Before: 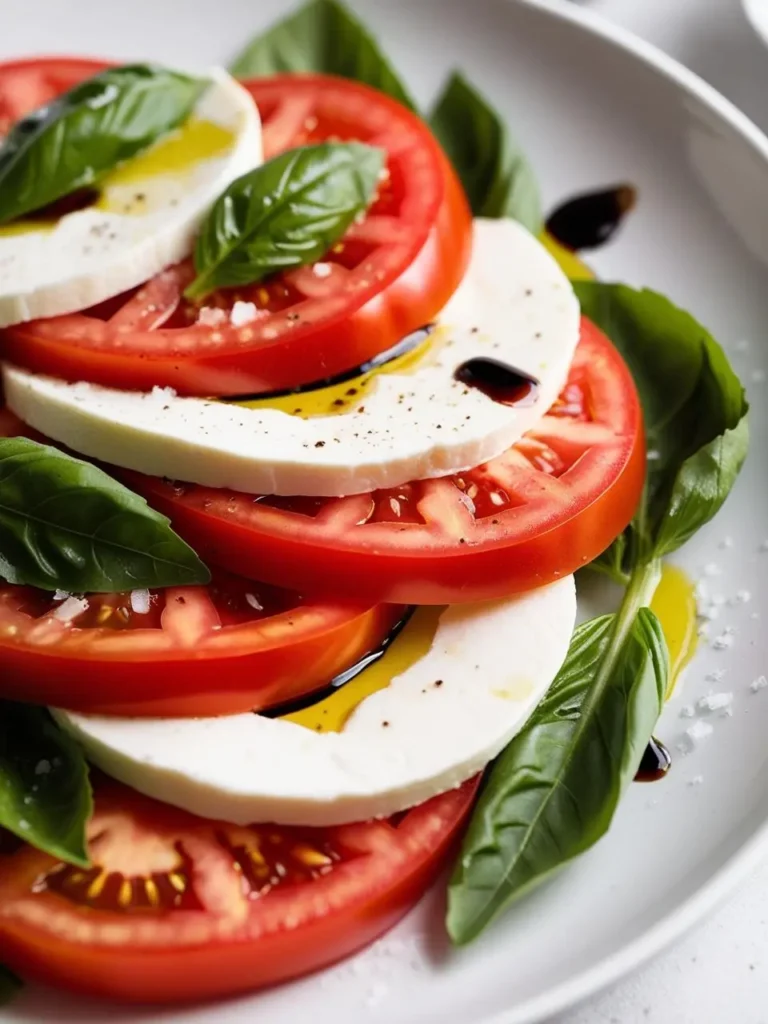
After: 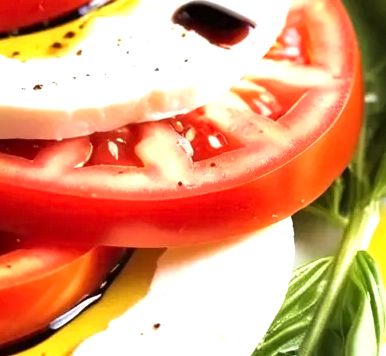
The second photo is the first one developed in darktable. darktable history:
velvia: strength 45.47%
contrast equalizer: y [[0.5 ×6], [0.5 ×6], [0.5 ×6], [0 ×6], [0, 0.039, 0.251, 0.29, 0.293, 0.292]]
crop: left 36.73%, top 34.872%, right 12.926%, bottom 30.349%
exposure: exposure 1 EV, compensate exposure bias true, compensate highlight preservation false
